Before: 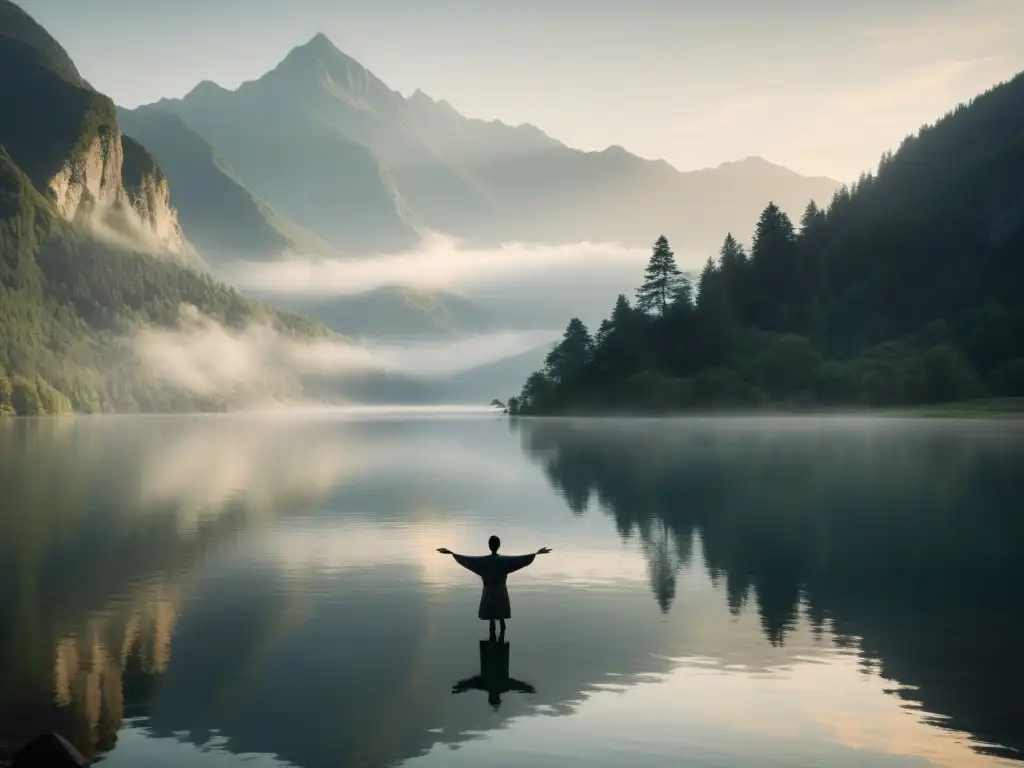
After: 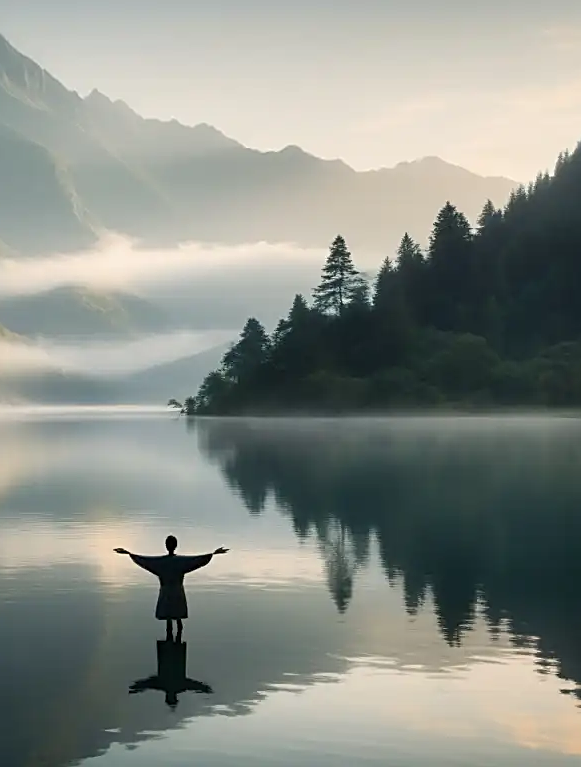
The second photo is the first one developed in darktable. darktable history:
crop: left 31.551%, top 0.002%, right 11.627%
sharpen: amount 0.492
